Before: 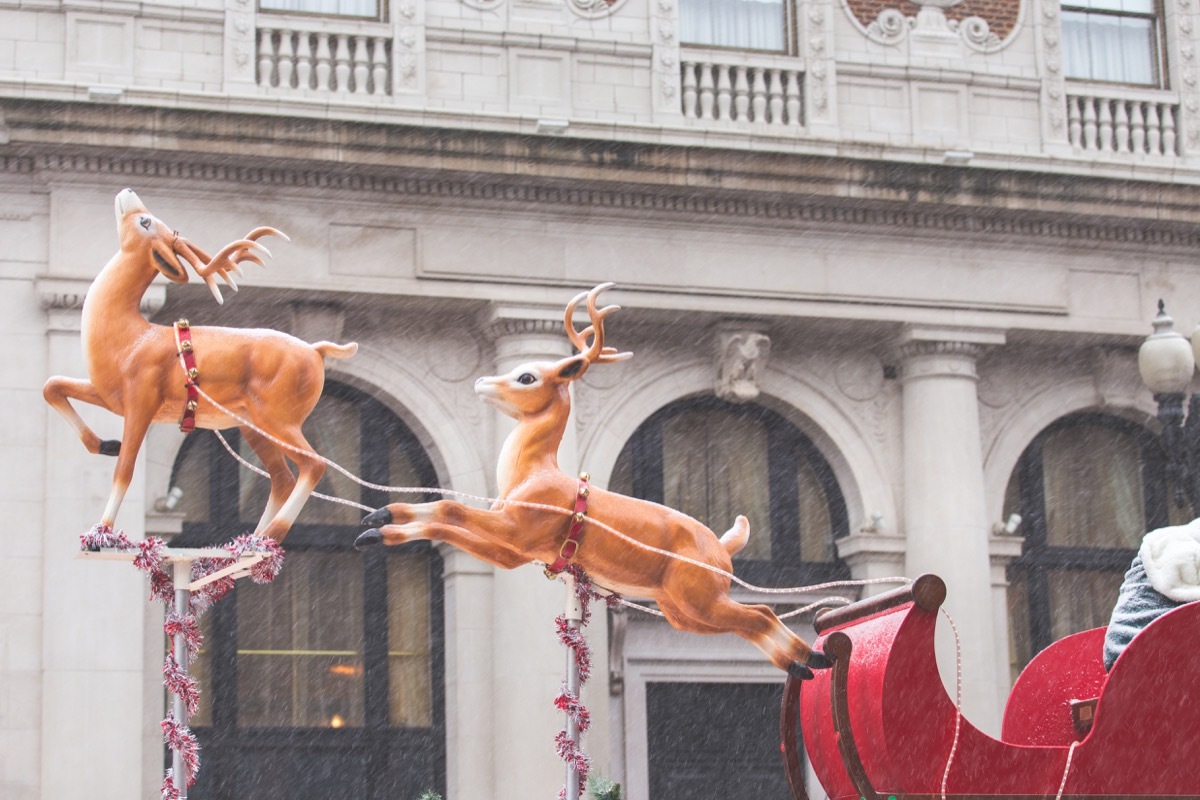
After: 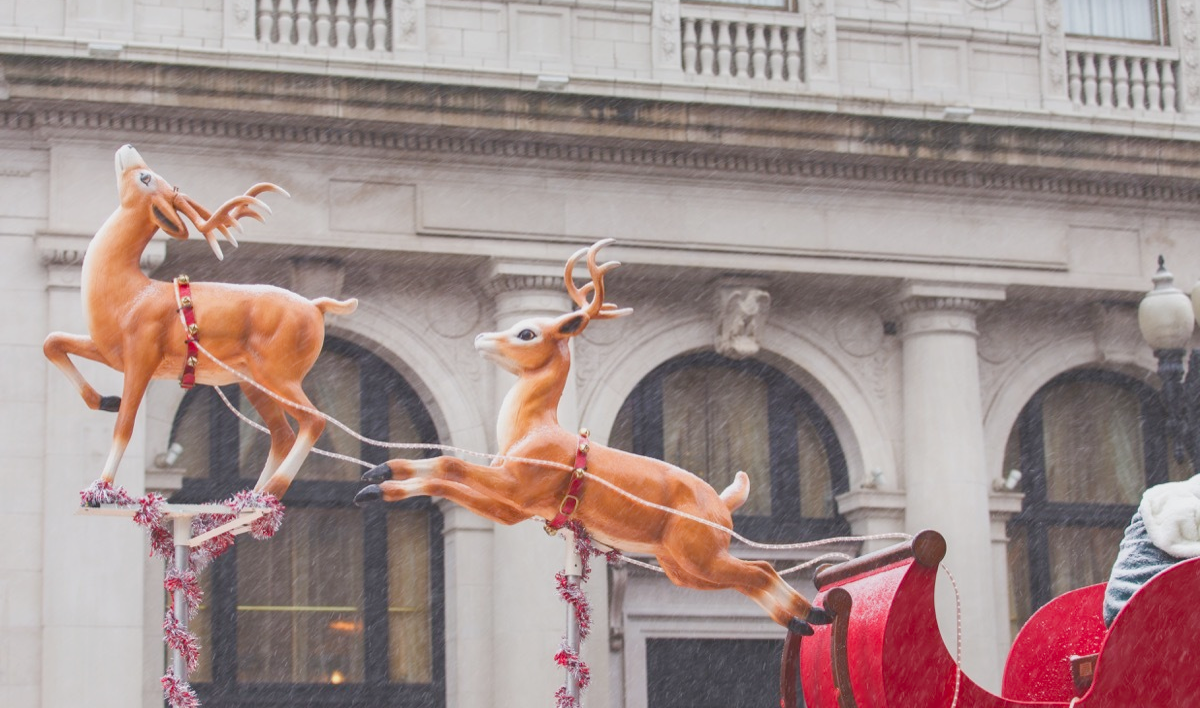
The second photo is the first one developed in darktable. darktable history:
color balance rgb: perceptual saturation grading › global saturation 13.946%, perceptual saturation grading › highlights -25.2%, perceptual saturation grading › shadows 29.616%, contrast -9.766%
crop and rotate: top 5.519%, bottom 5.861%
